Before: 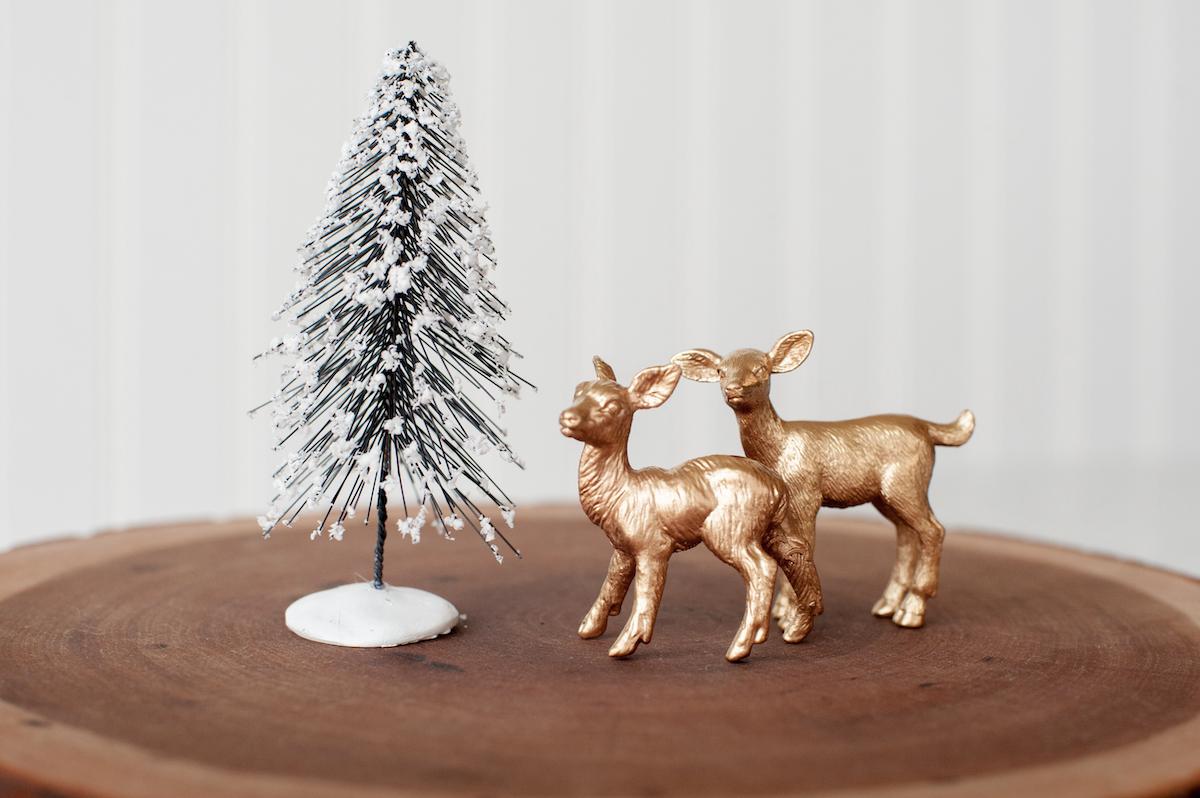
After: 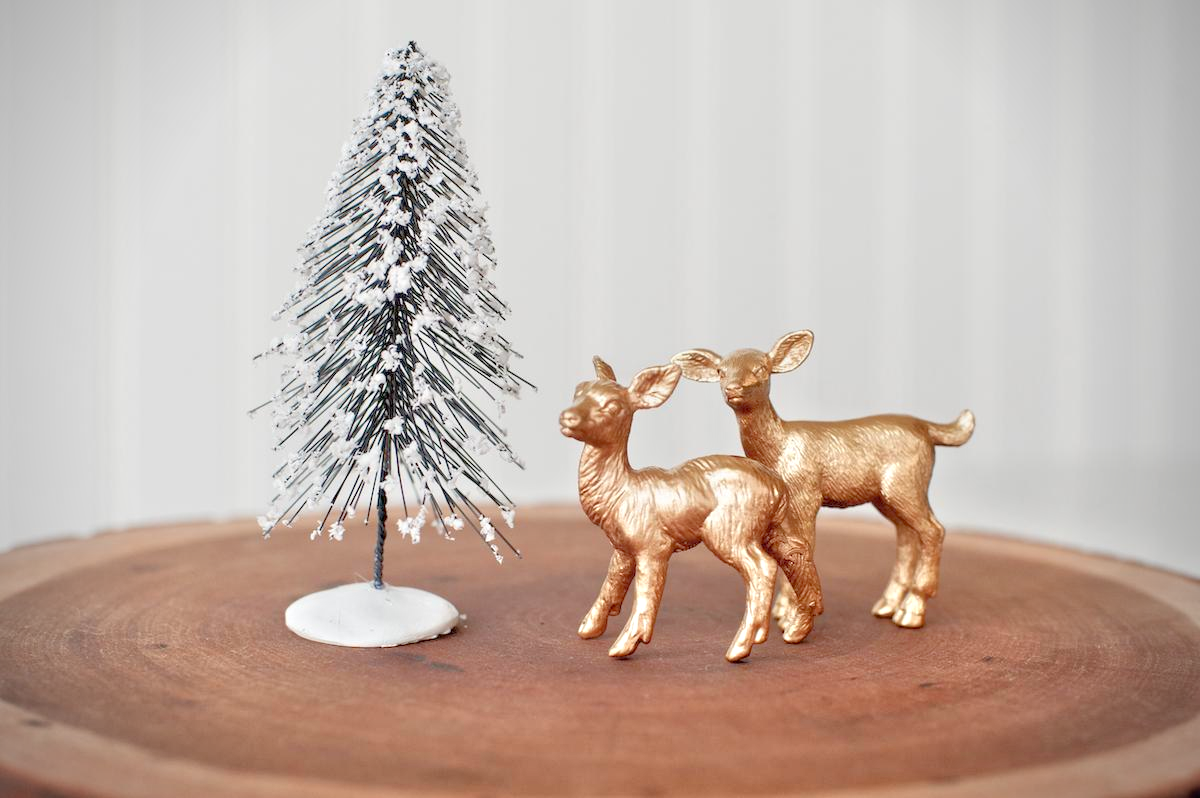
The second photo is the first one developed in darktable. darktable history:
vignetting: on, module defaults
exposure: exposure -0.018 EV, compensate highlight preservation false
tone equalizer: -8 EV 1.97 EV, -7 EV 1.98 EV, -6 EV 1.96 EV, -5 EV 1.97 EV, -4 EV 1.96 EV, -3 EV 1.49 EV, -2 EV 0.995 EV, -1 EV 0.476 EV
